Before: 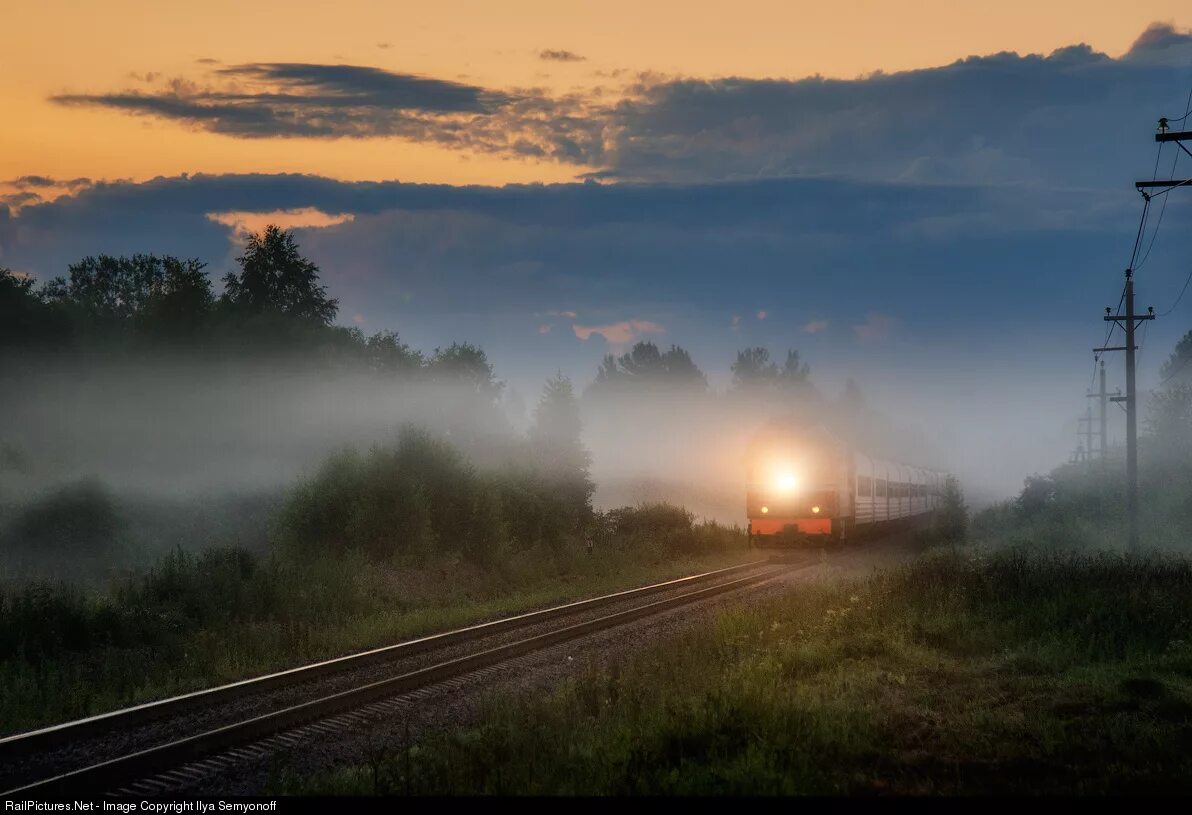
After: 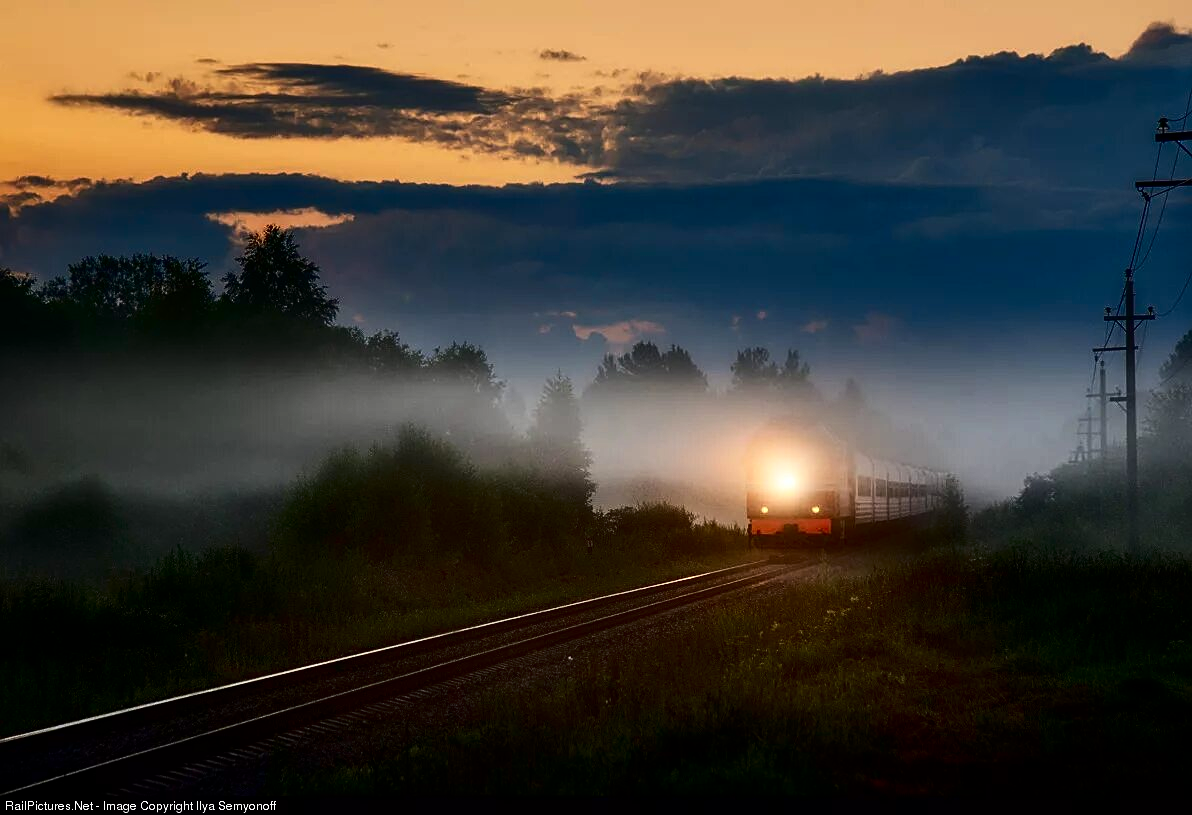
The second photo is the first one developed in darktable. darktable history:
sharpen: on, module defaults
contrast brightness saturation: contrast 0.241, brightness -0.227, saturation 0.149
